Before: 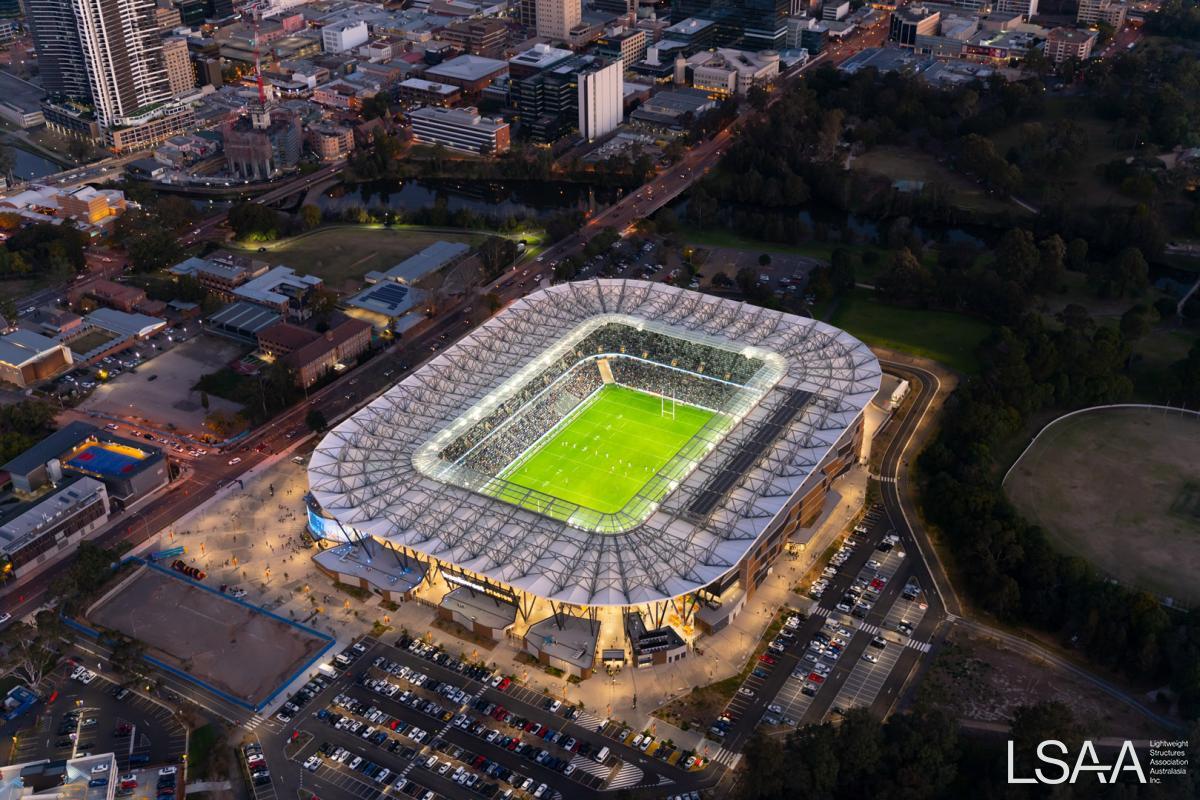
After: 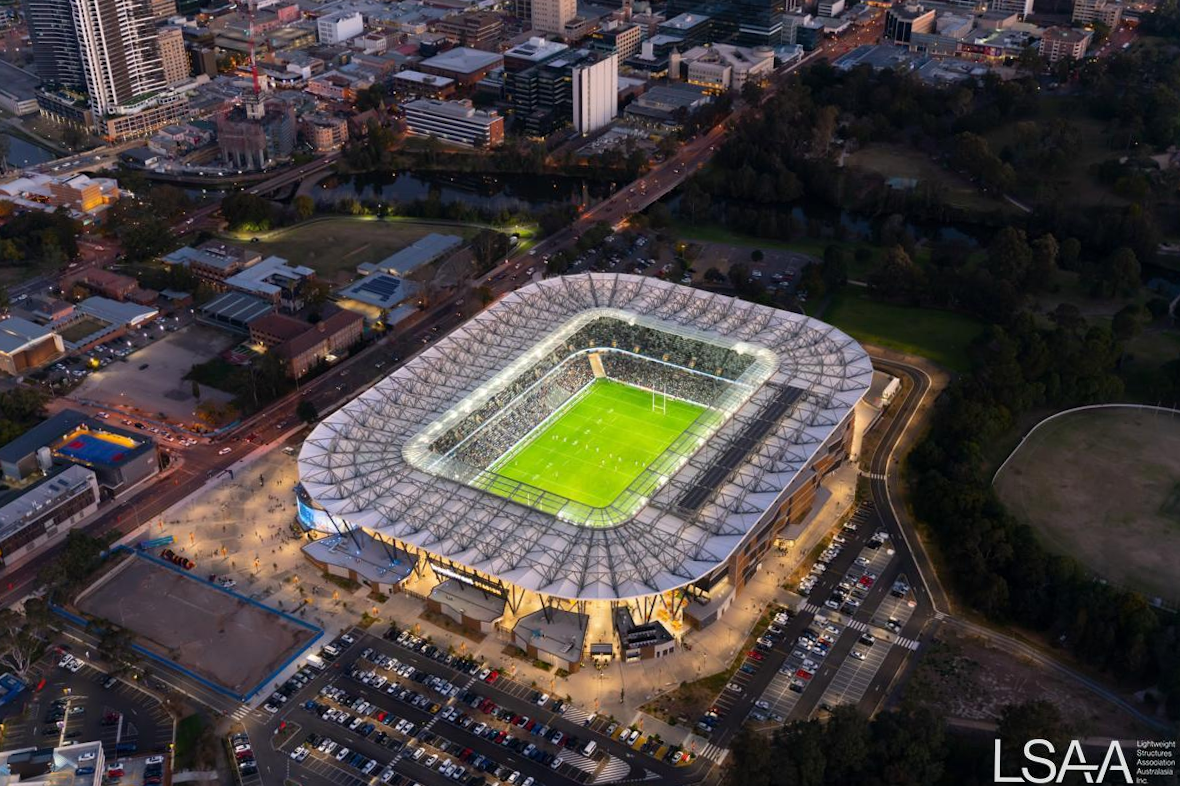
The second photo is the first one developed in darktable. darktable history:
crop and rotate: angle -0.644°
